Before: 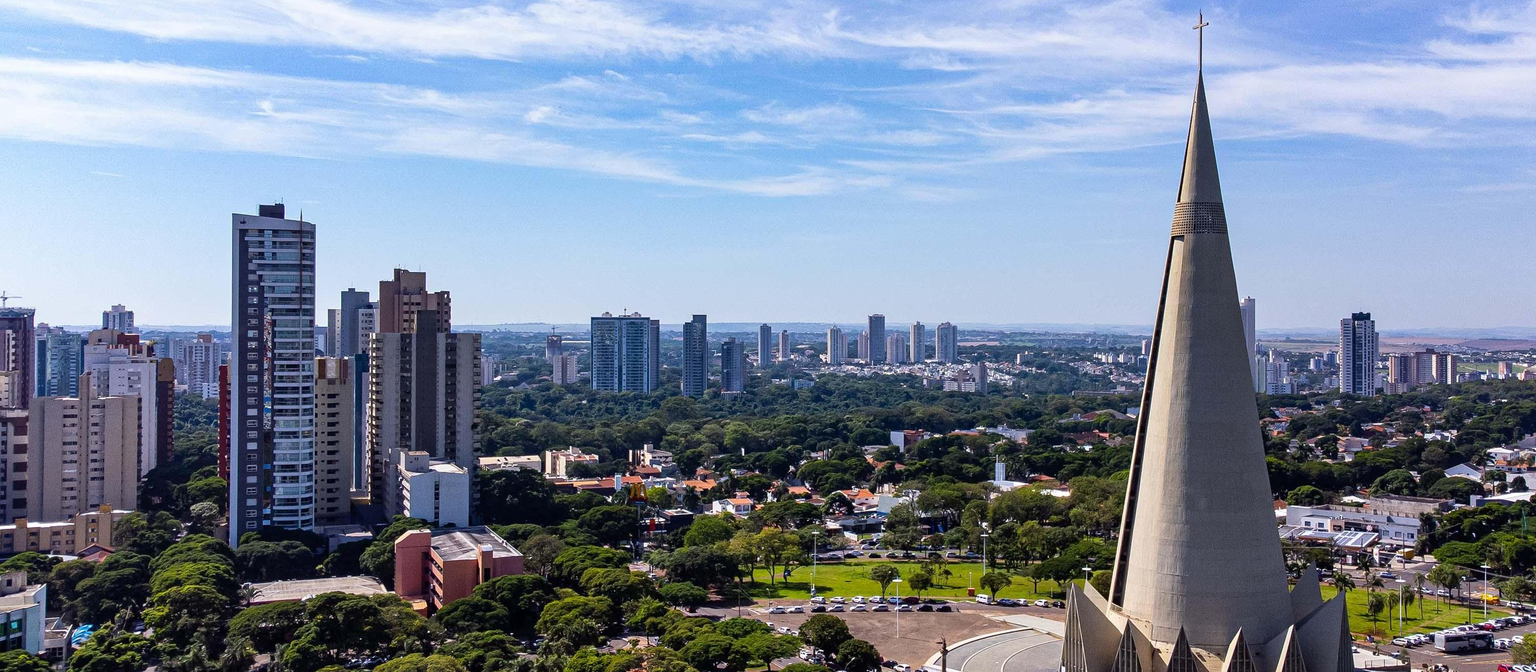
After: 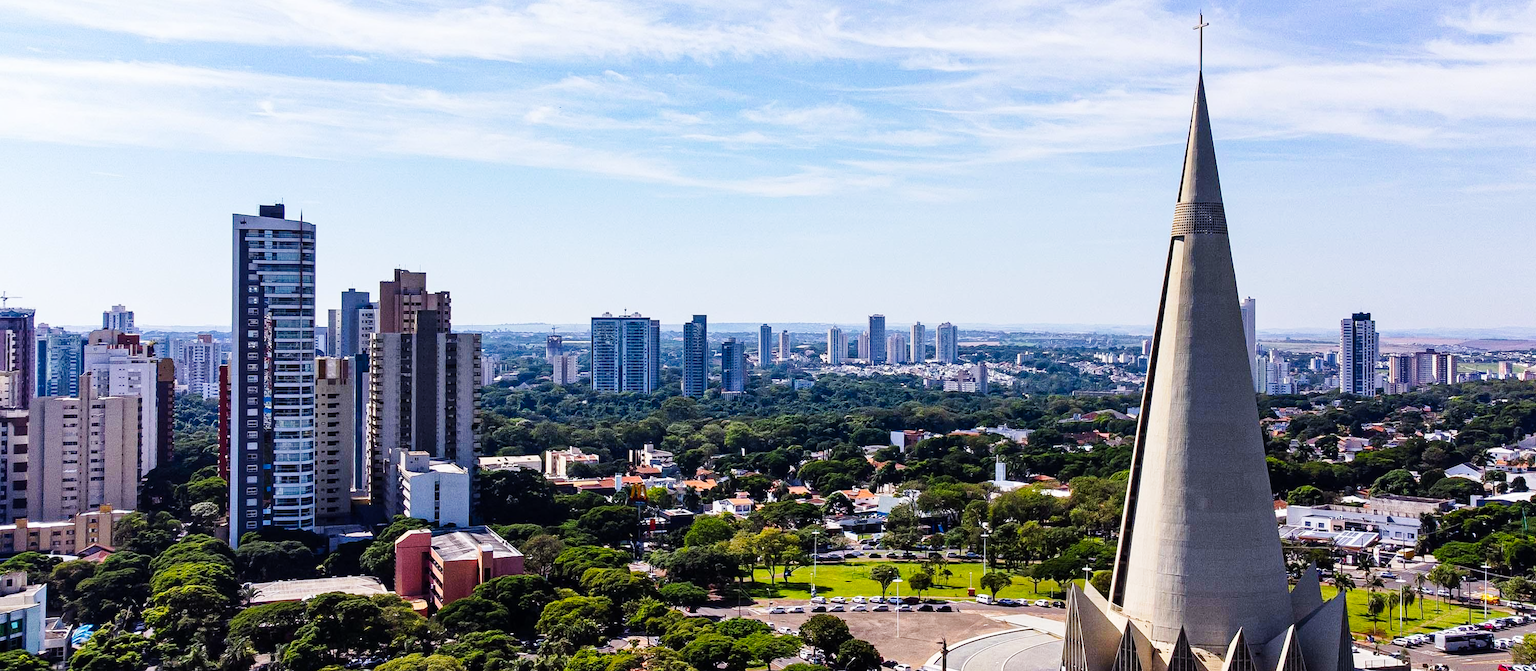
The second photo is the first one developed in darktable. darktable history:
tone curve: curves: ch0 [(0, 0) (0.114, 0.083) (0.291, 0.3) (0.447, 0.535) (0.602, 0.712) (0.772, 0.864) (0.999, 0.978)]; ch1 [(0, 0) (0.389, 0.352) (0.458, 0.433) (0.486, 0.474) (0.509, 0.505) (0.535, 0.541) (0.555, 0.557) (0.677, 0.724) (1, 1)]; ch2 [(0, 0) (0.369, 0.388) (0.449, 0.431) (0.501, 0.5) (0.528, 0.552) (0.561, 0.596) (0.697, 0.721) (1, 1)], preserve colors none
levels: mode automatic, levels [0, 0.476, 0.951]
